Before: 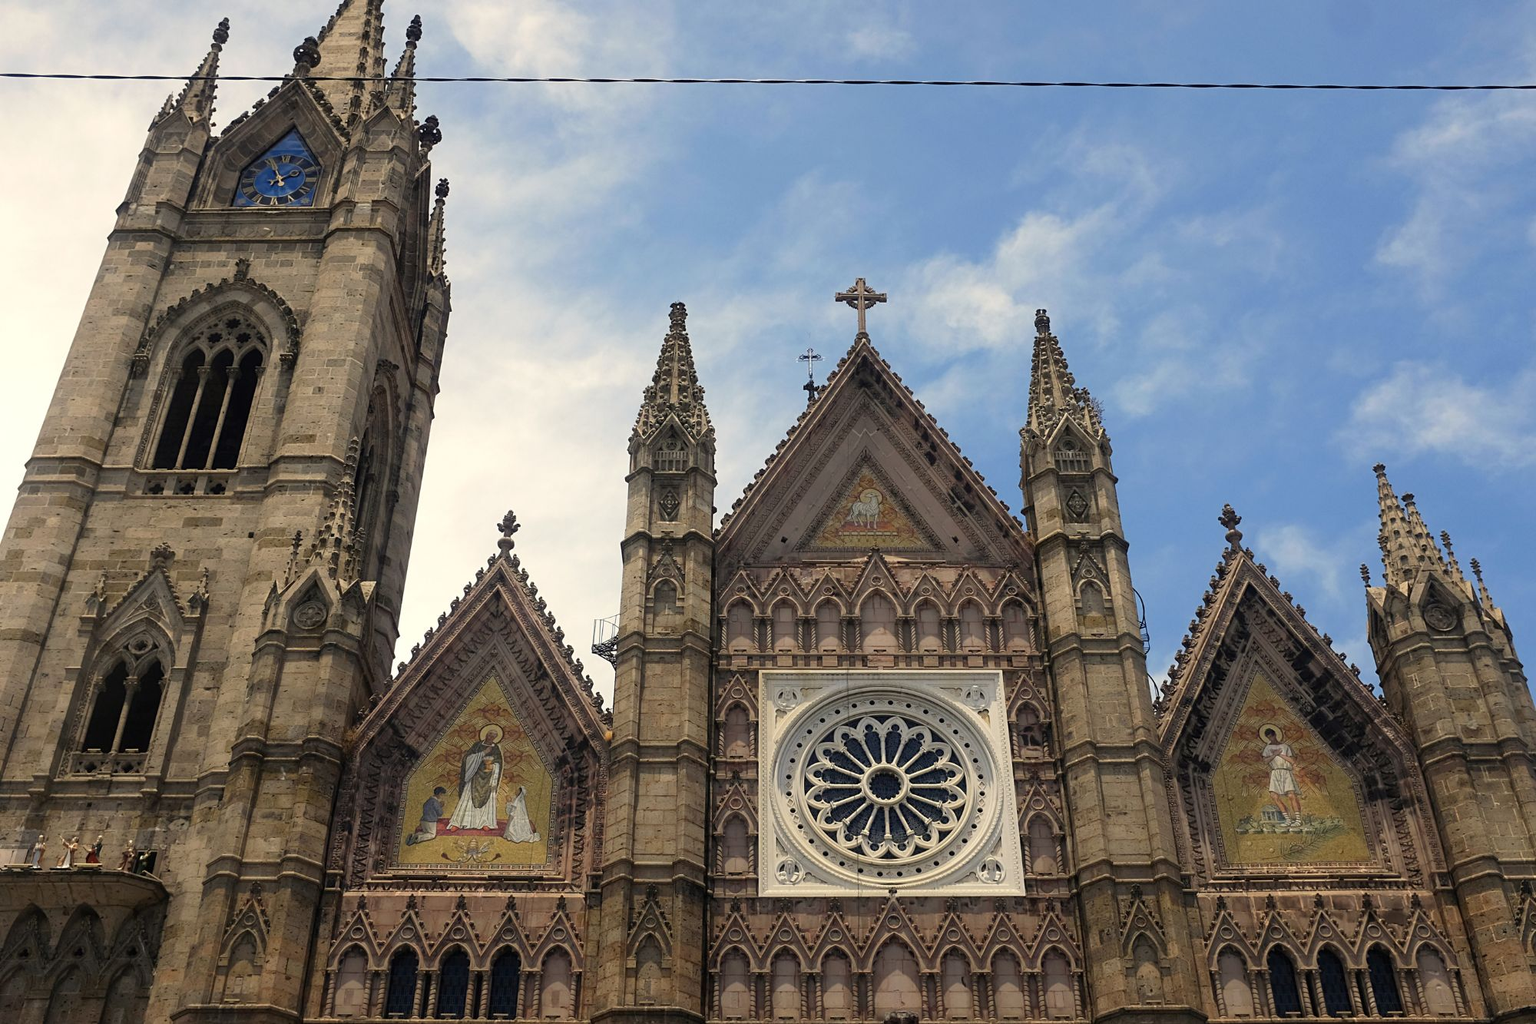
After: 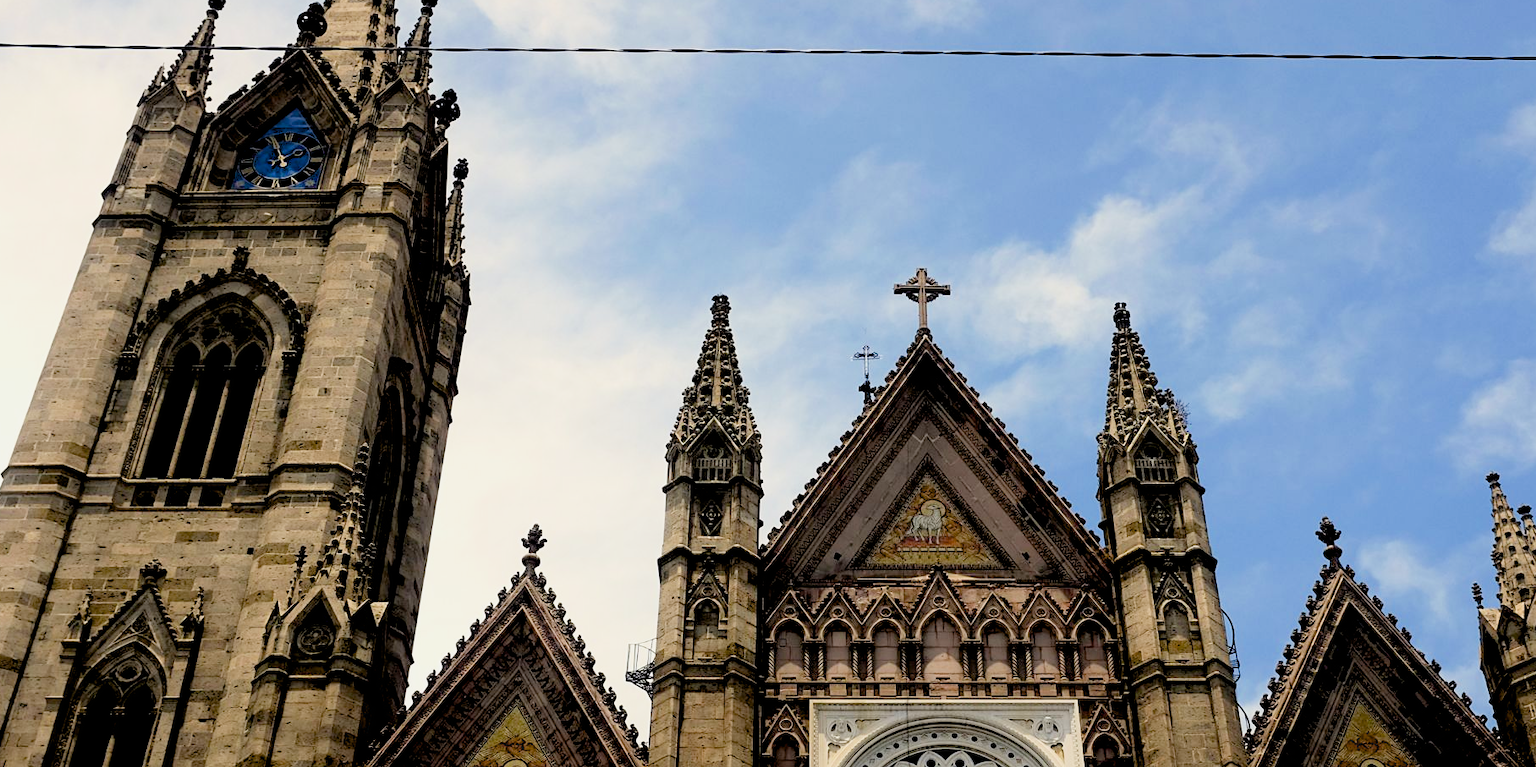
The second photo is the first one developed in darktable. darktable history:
crop: left 1.583%, top 3.41%, right 7.581%, bottom 28.513%
filmic rgb: black relative exposure -7.71 EV, white relative exposure 4.45 EV, hardness 3.76, latitude 50.03%, contrast 1.1
exposure: black level correction 0.038, exposure 0.498 EV, compensate highlight preservation false
